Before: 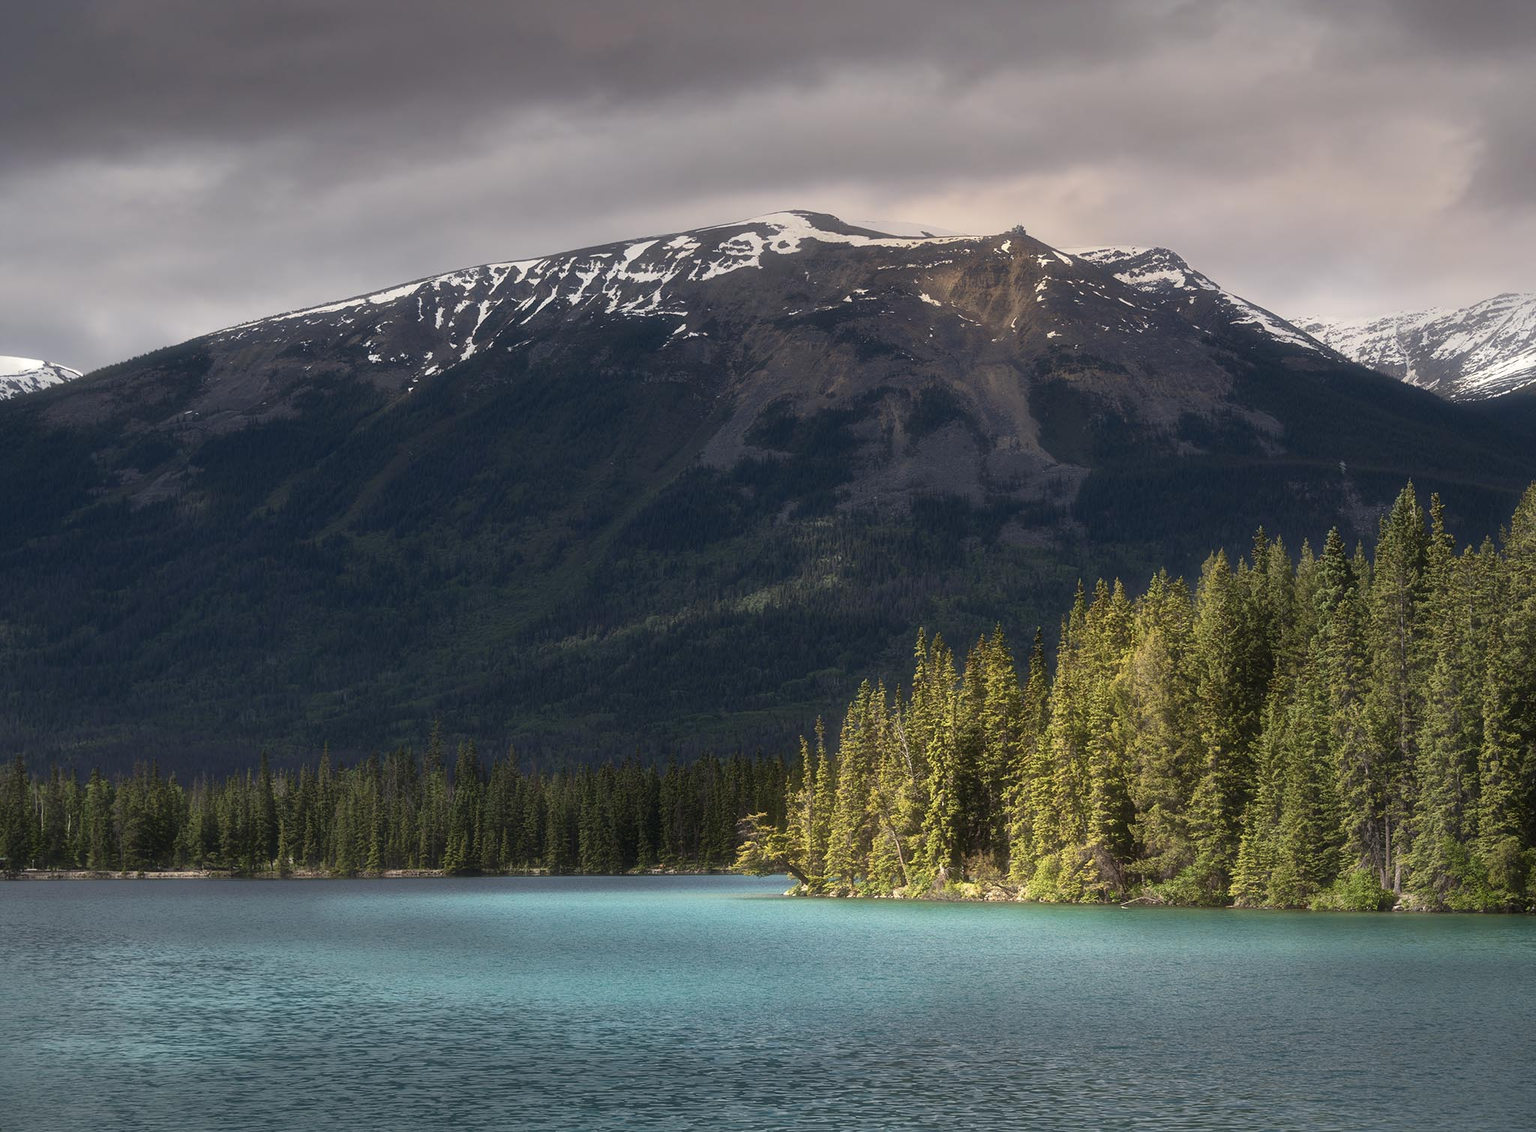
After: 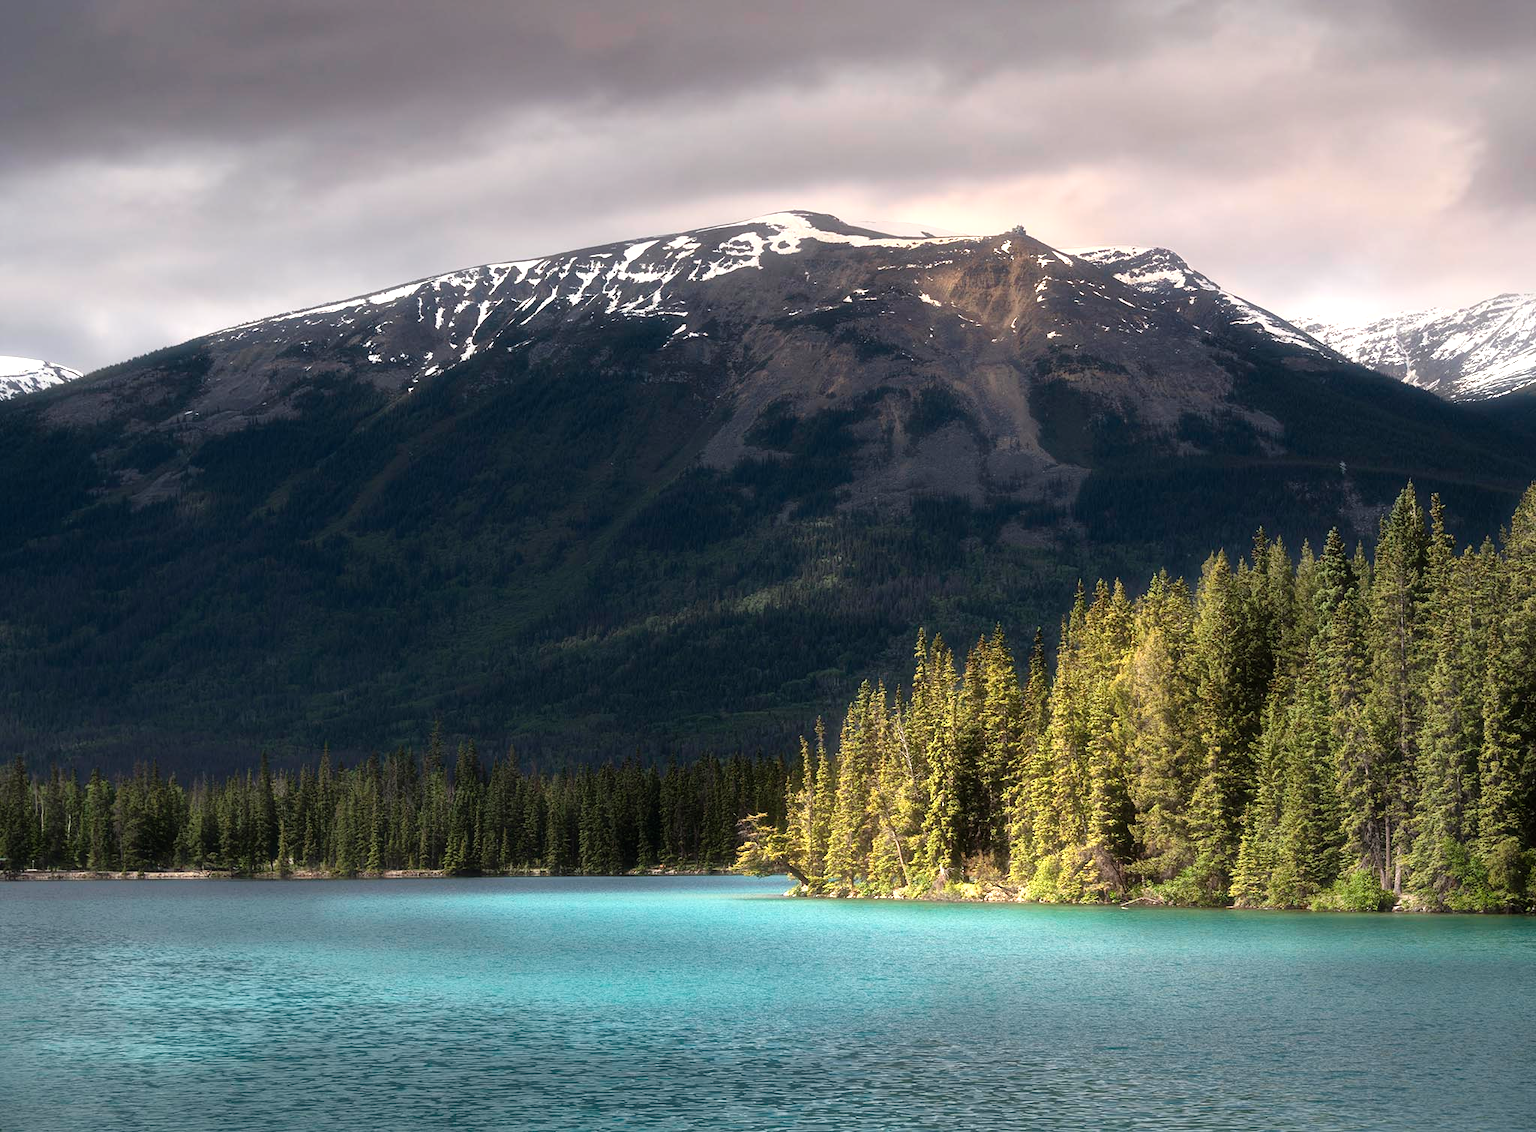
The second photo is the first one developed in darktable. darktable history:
tone equalizer: -8 EV -0.725 EV, -7 EV -0.678 EV, -6 EV -0.576 EV, -5 EV -0.412 EV, -3 EV 0.39 EV, -2 EV 0.6 EV, -1 EV 0.677 EV, +0 EV 0.727 EV
